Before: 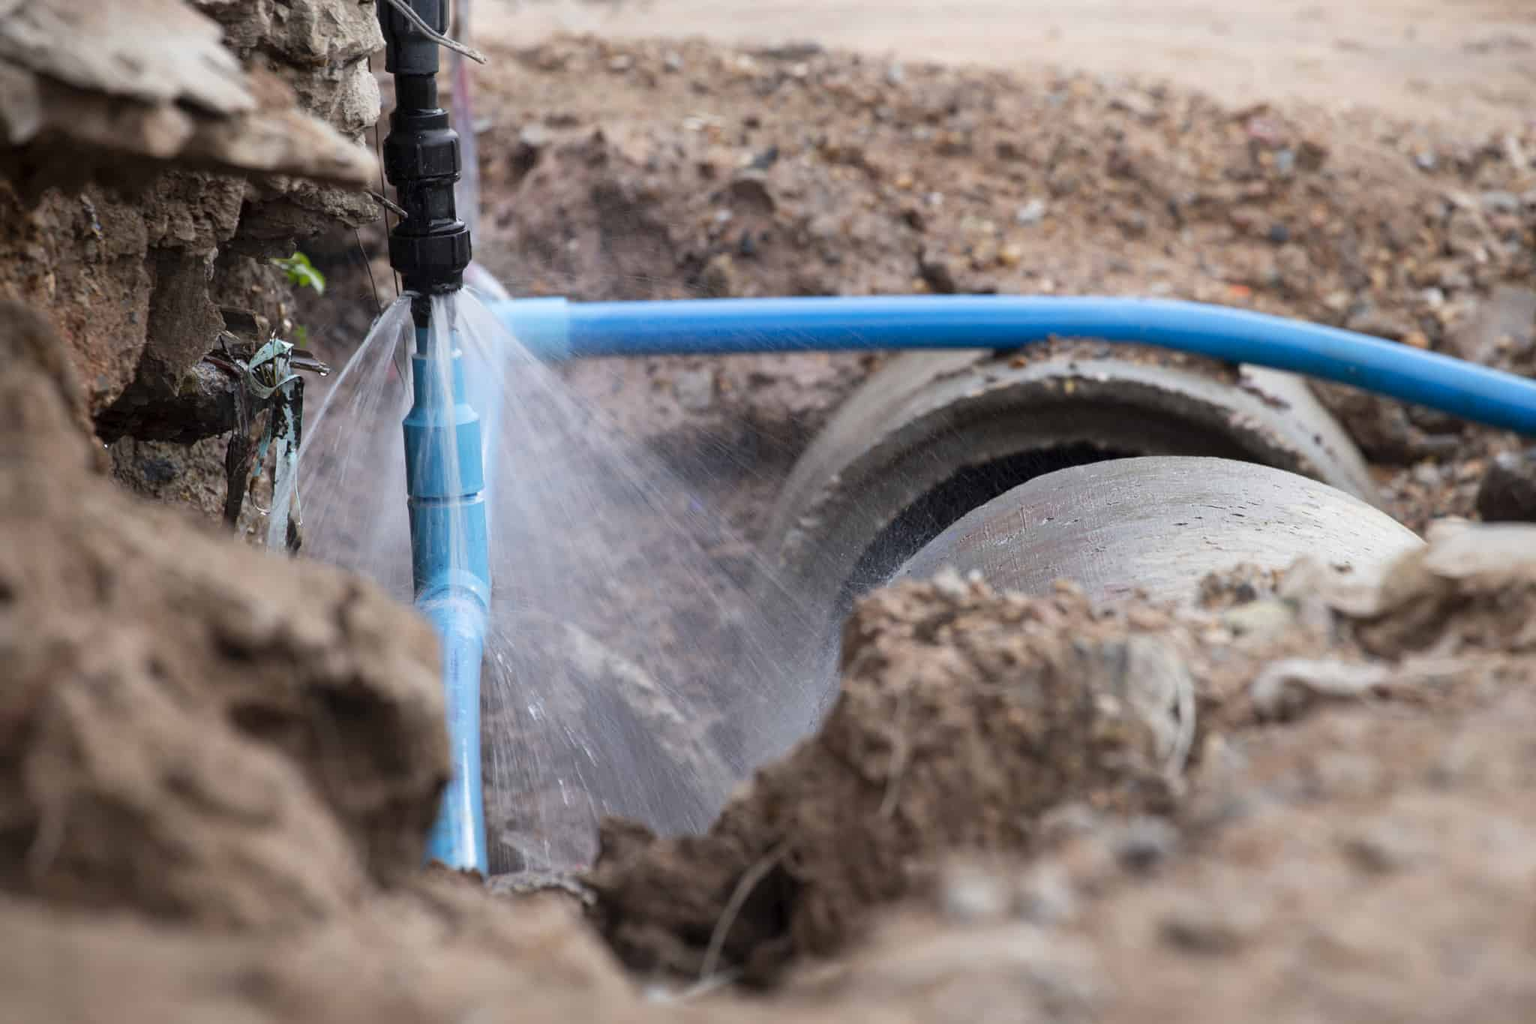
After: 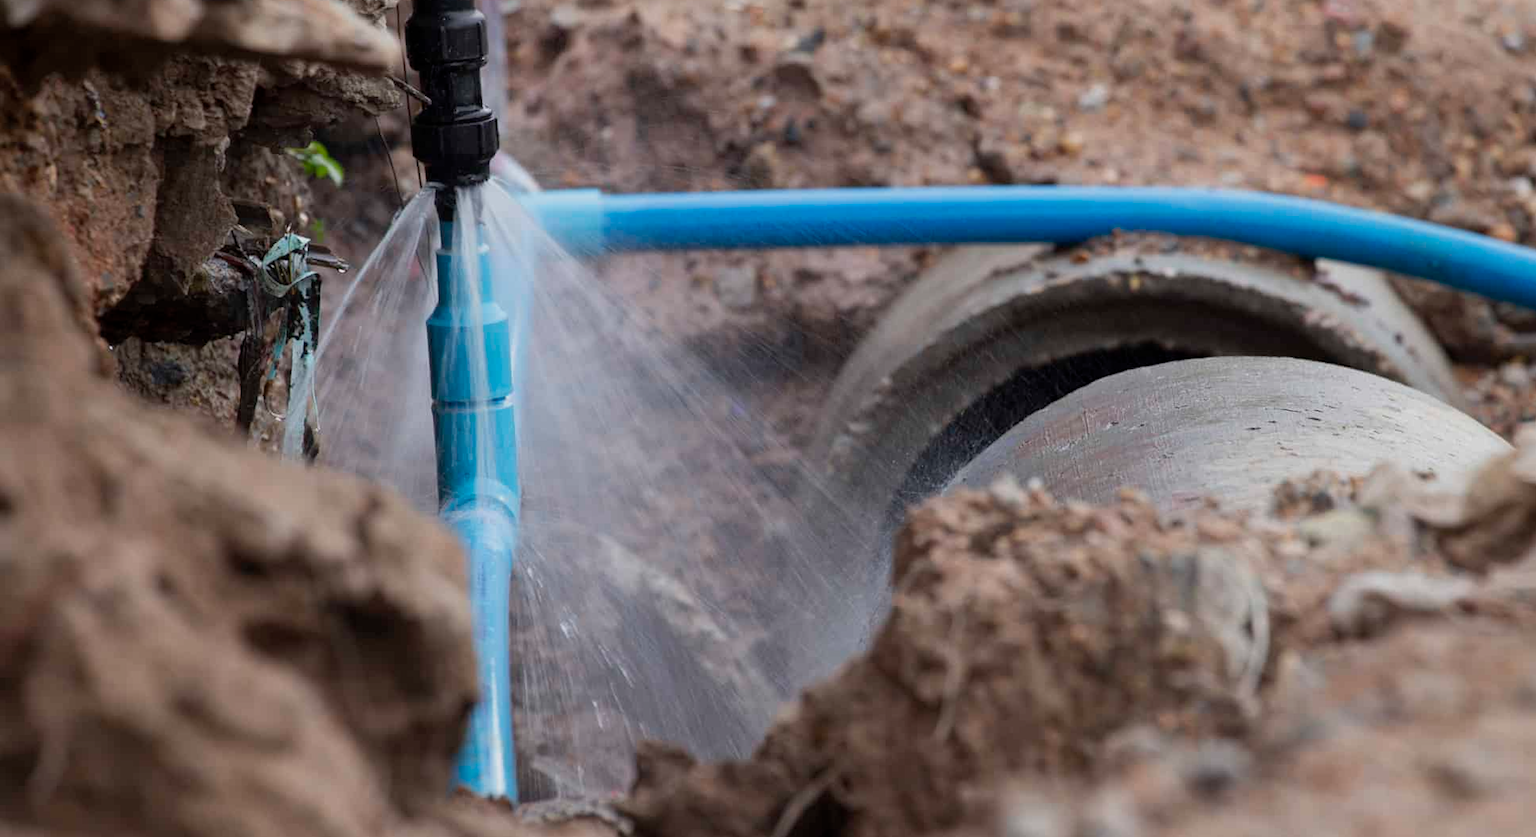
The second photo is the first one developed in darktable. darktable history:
crop and rotate: angle 0.105°, top 11.658%, right 5.638%, bottom 11.091%
exposure: exposure -0.336 EV, compensate highlight preservation false
